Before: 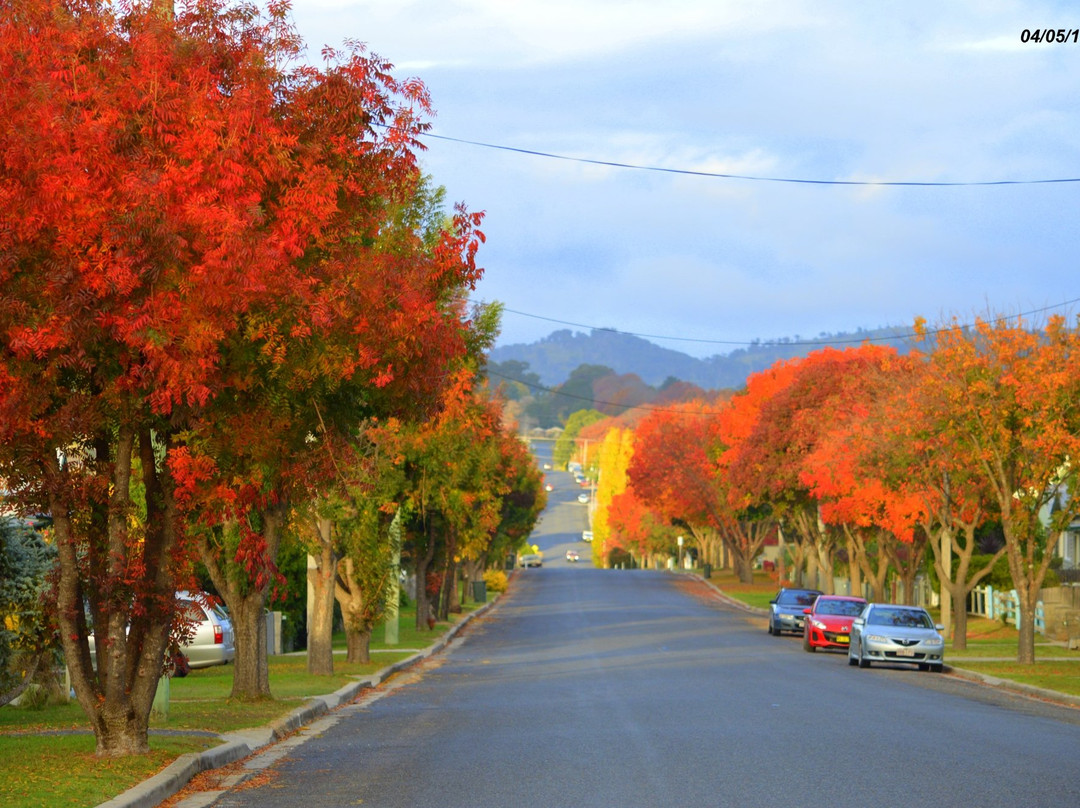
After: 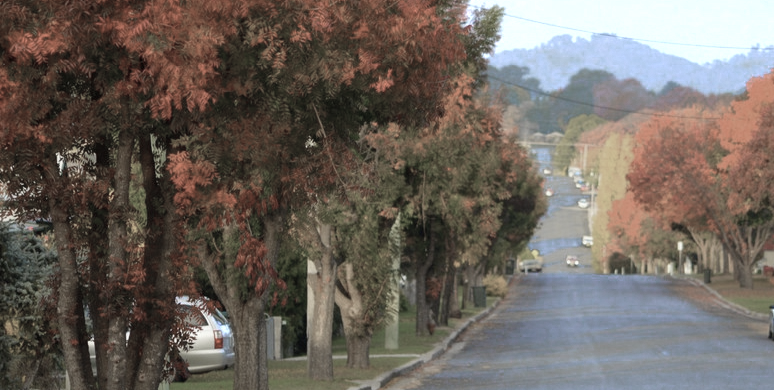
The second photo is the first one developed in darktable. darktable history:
color zones: curves: ch0 [(0, 0.613) (0.01, 0.613) (0.245, 0.448) (0.498, 0.529) (0.642, 0.665) (0.879, 0.777) (0.99, 0.613)]; ch1 [(0, 0.272) (0.219, 0.127) (0.724, 0.346)]
crop: top 36.527%, right 28.287%, bottom 15.106%
